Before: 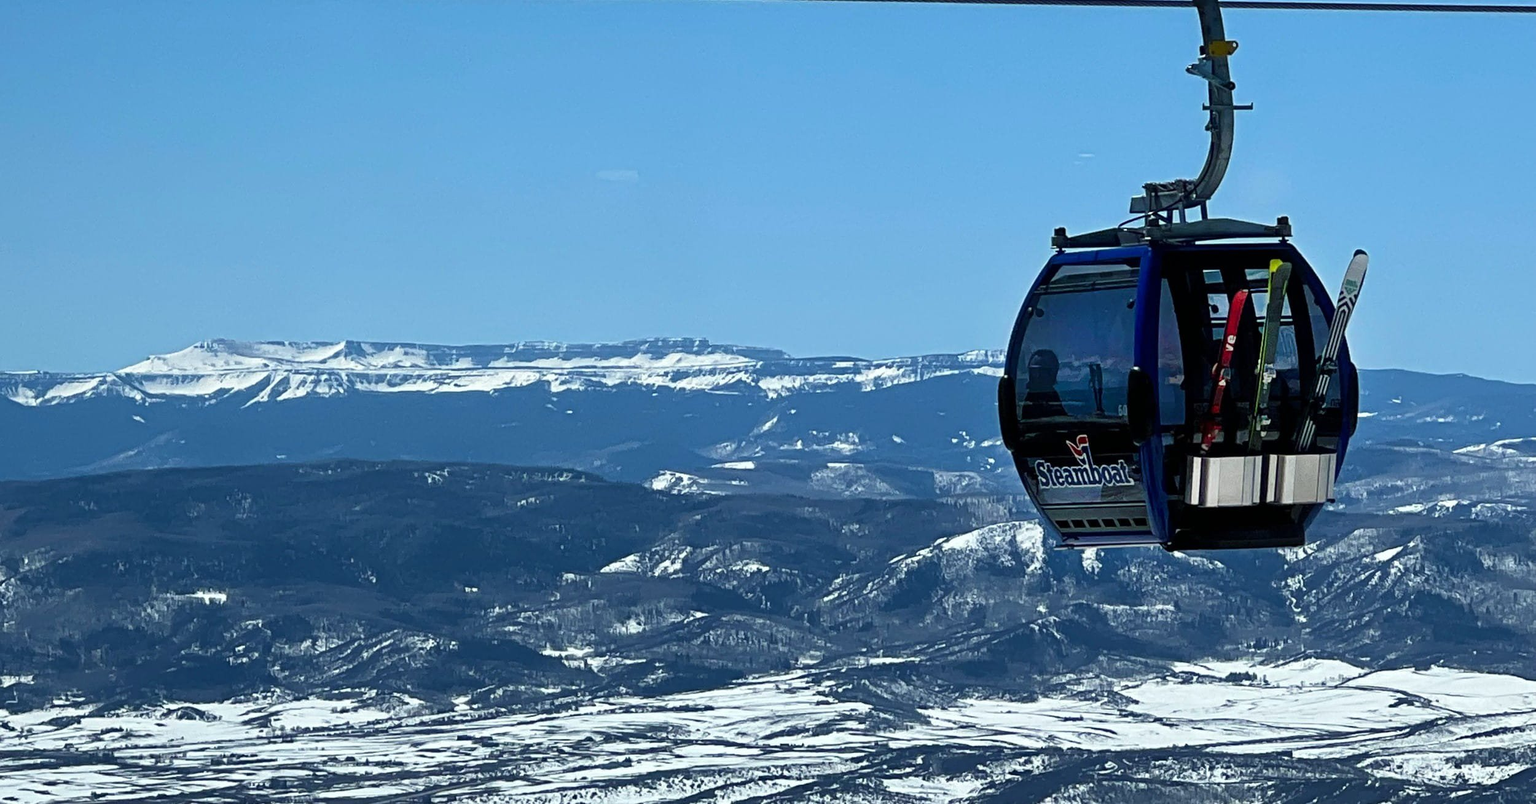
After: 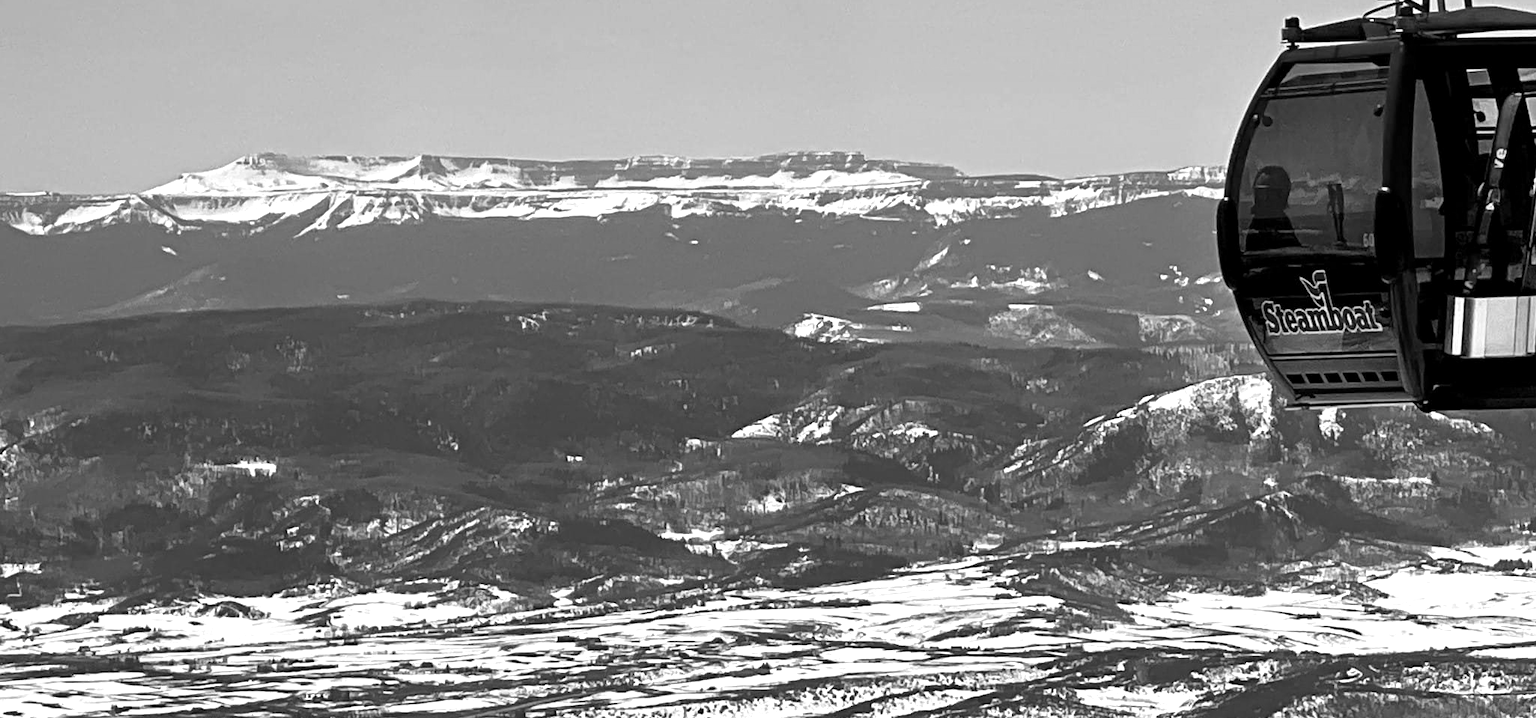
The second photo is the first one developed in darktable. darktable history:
crop: top 26.531%, right 17.959%
monochrome: a 32, b 64, size 2.3, highlights 1
exposure: black level correction 0.001, exposure 0.5 EV, compensate exposure bias true, compensate highlight preservation false
